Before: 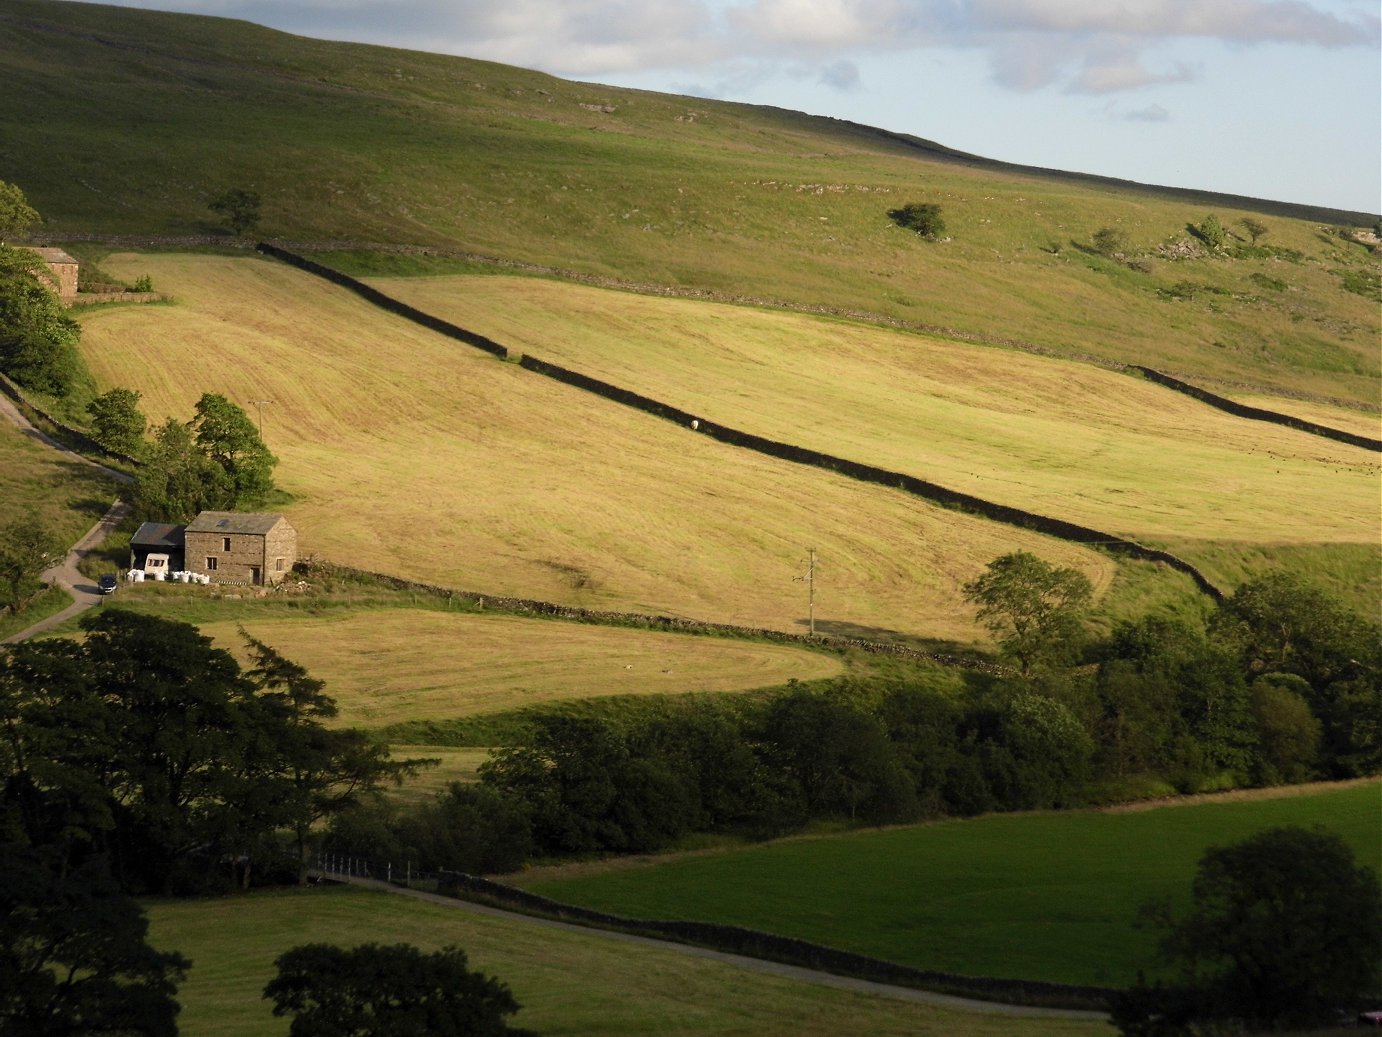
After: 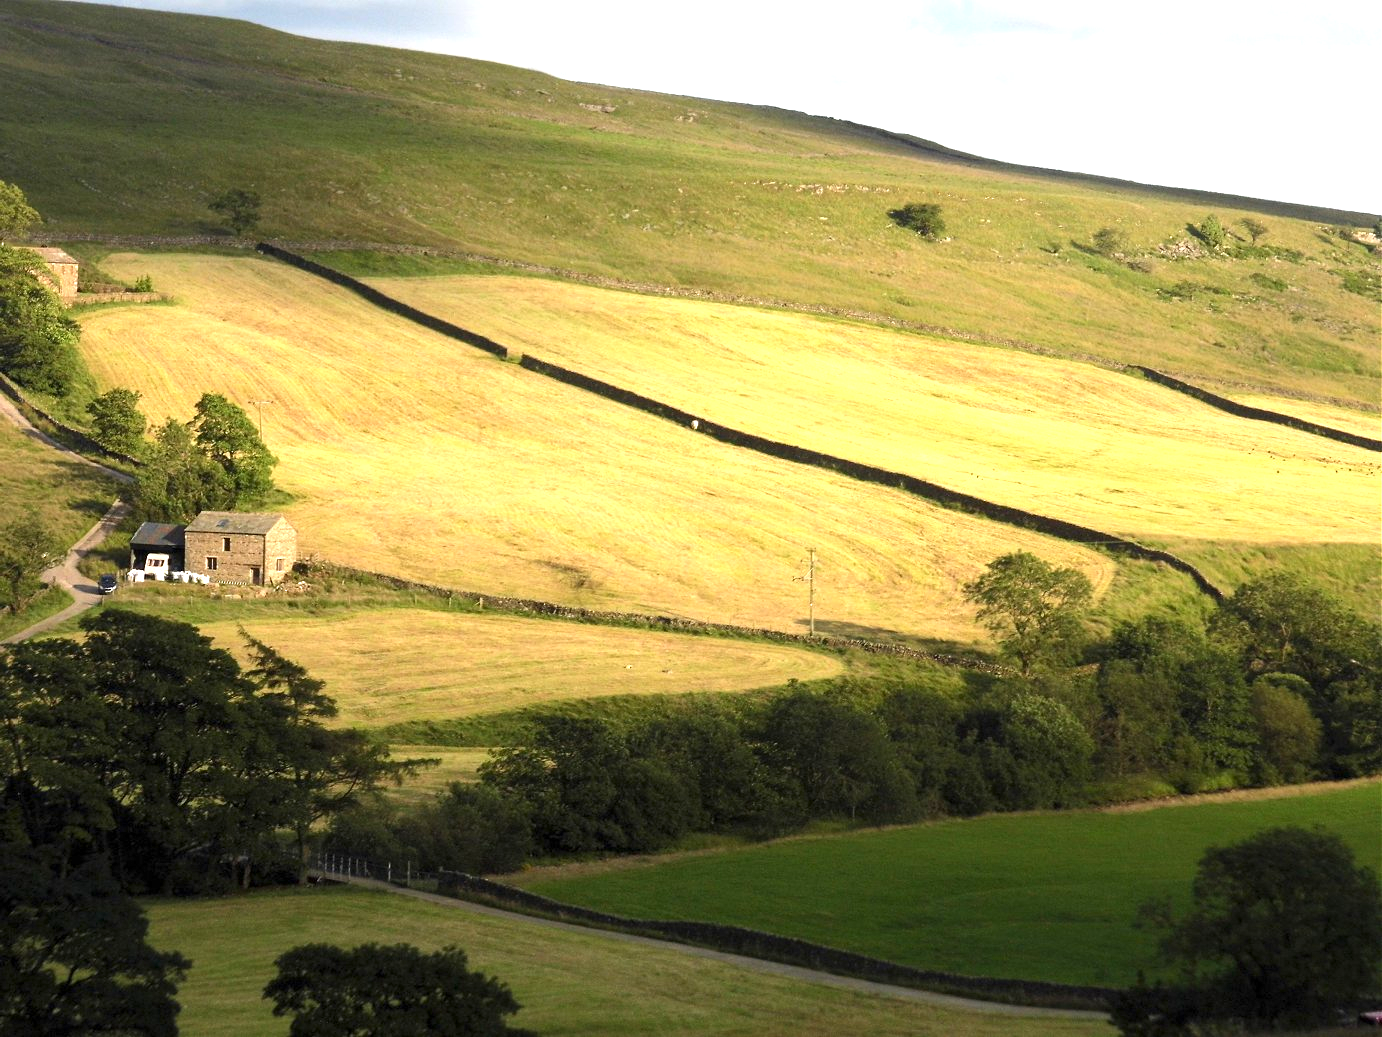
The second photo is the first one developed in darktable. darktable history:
exposure: exposure 1.145 EV, compensate highlight preservation false
